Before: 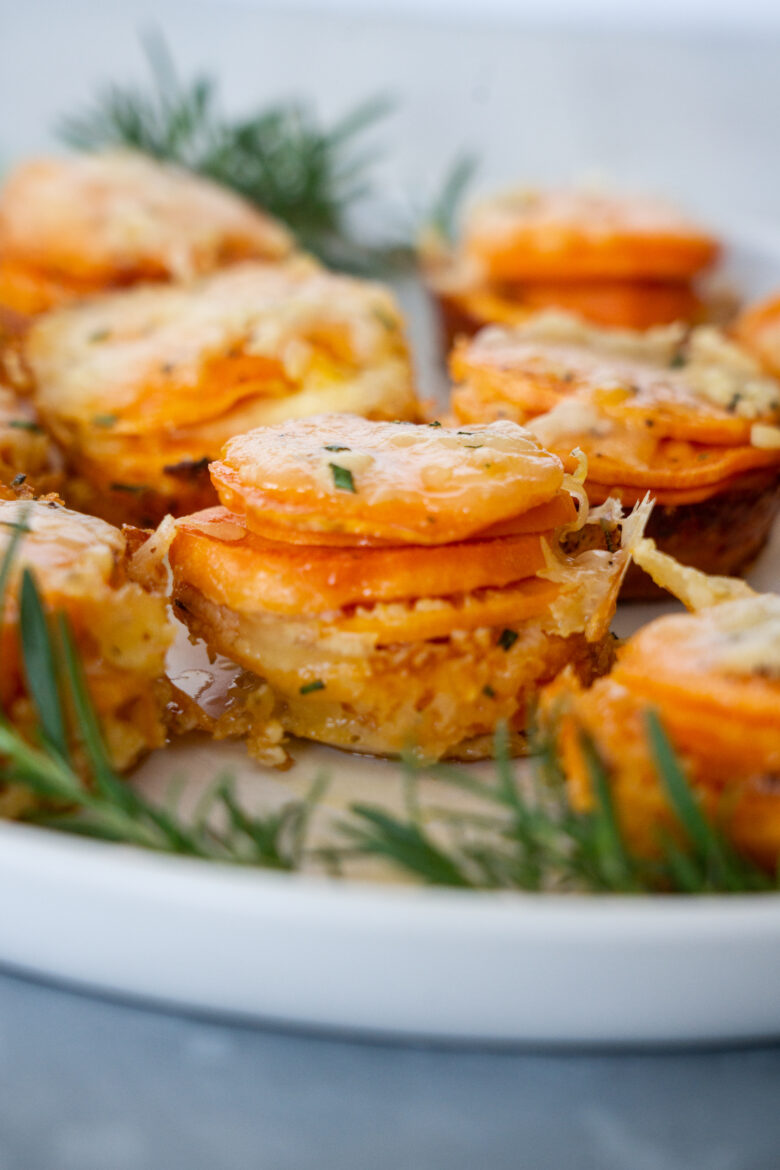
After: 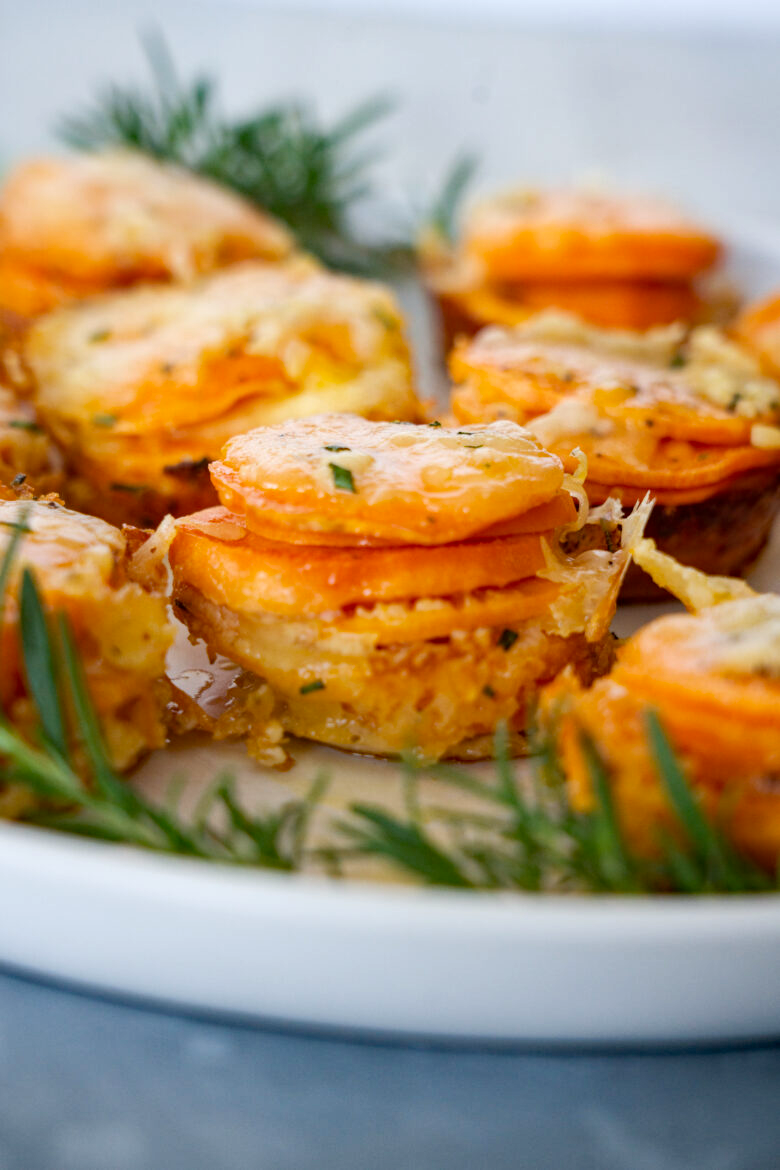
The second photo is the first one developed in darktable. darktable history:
haze removal: strength 0.41, compatibility mode true, adaptive false
exposure: exposure 0.083 EV, compensate exposure bias true, compensate highlight preservation false
